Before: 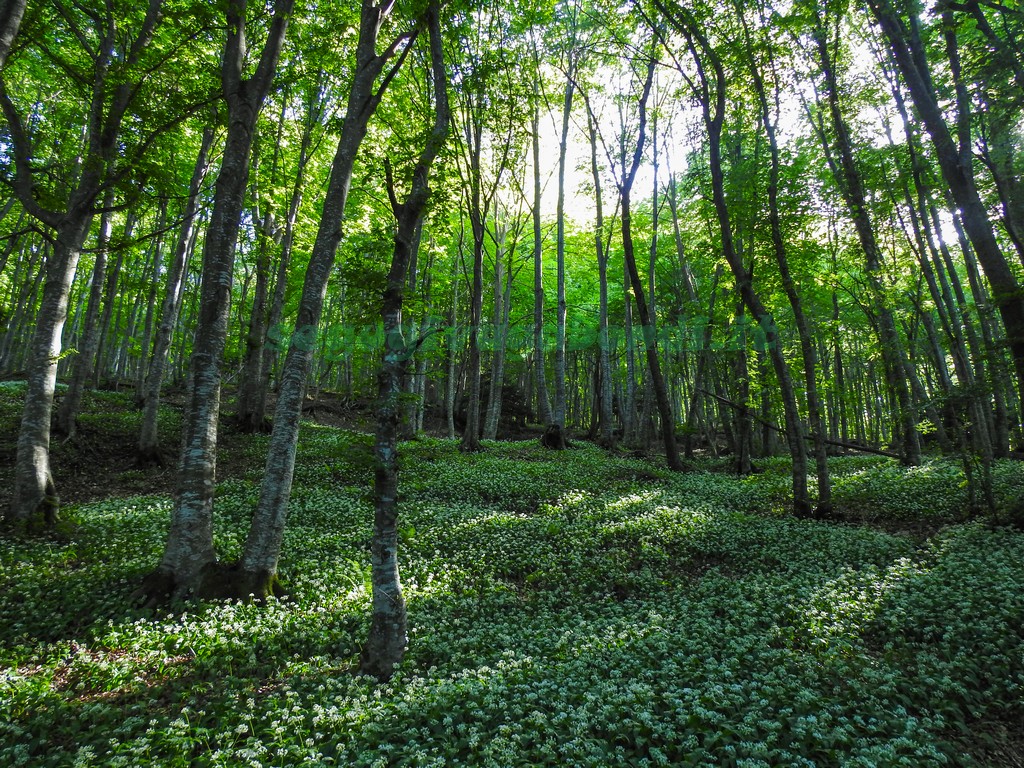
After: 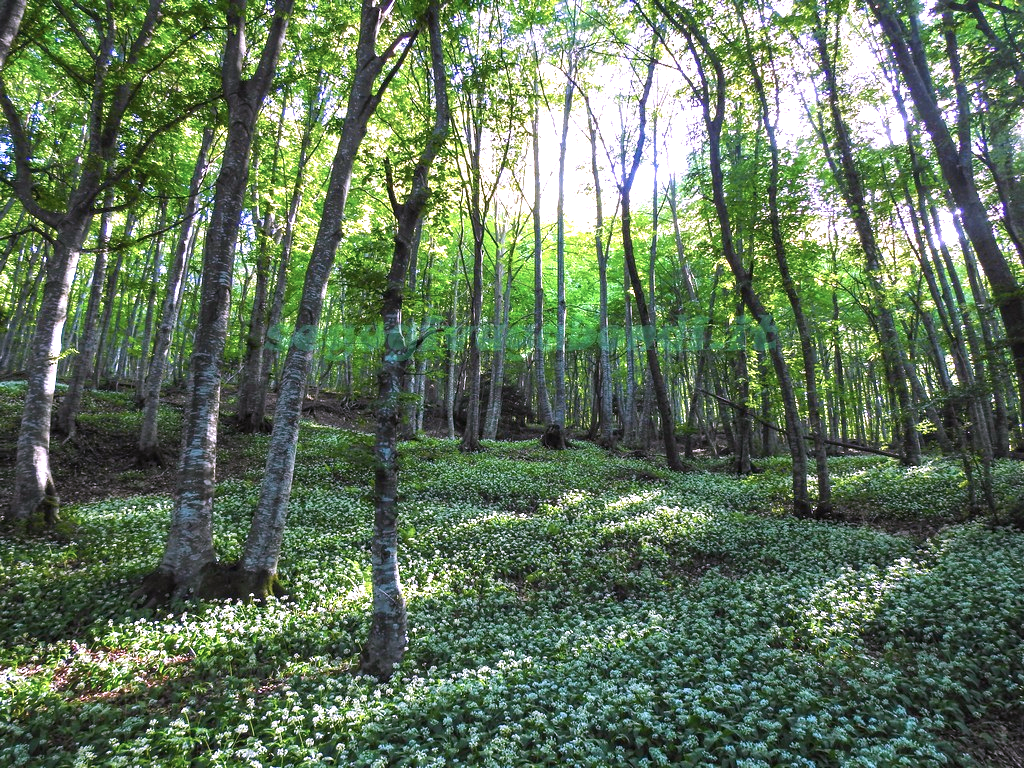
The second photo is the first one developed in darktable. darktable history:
exposure: black level correction 0, exposure 1 EV, compensate highlight preservation false
color correction: highlights a* 15.53, highlights b* -20.6
